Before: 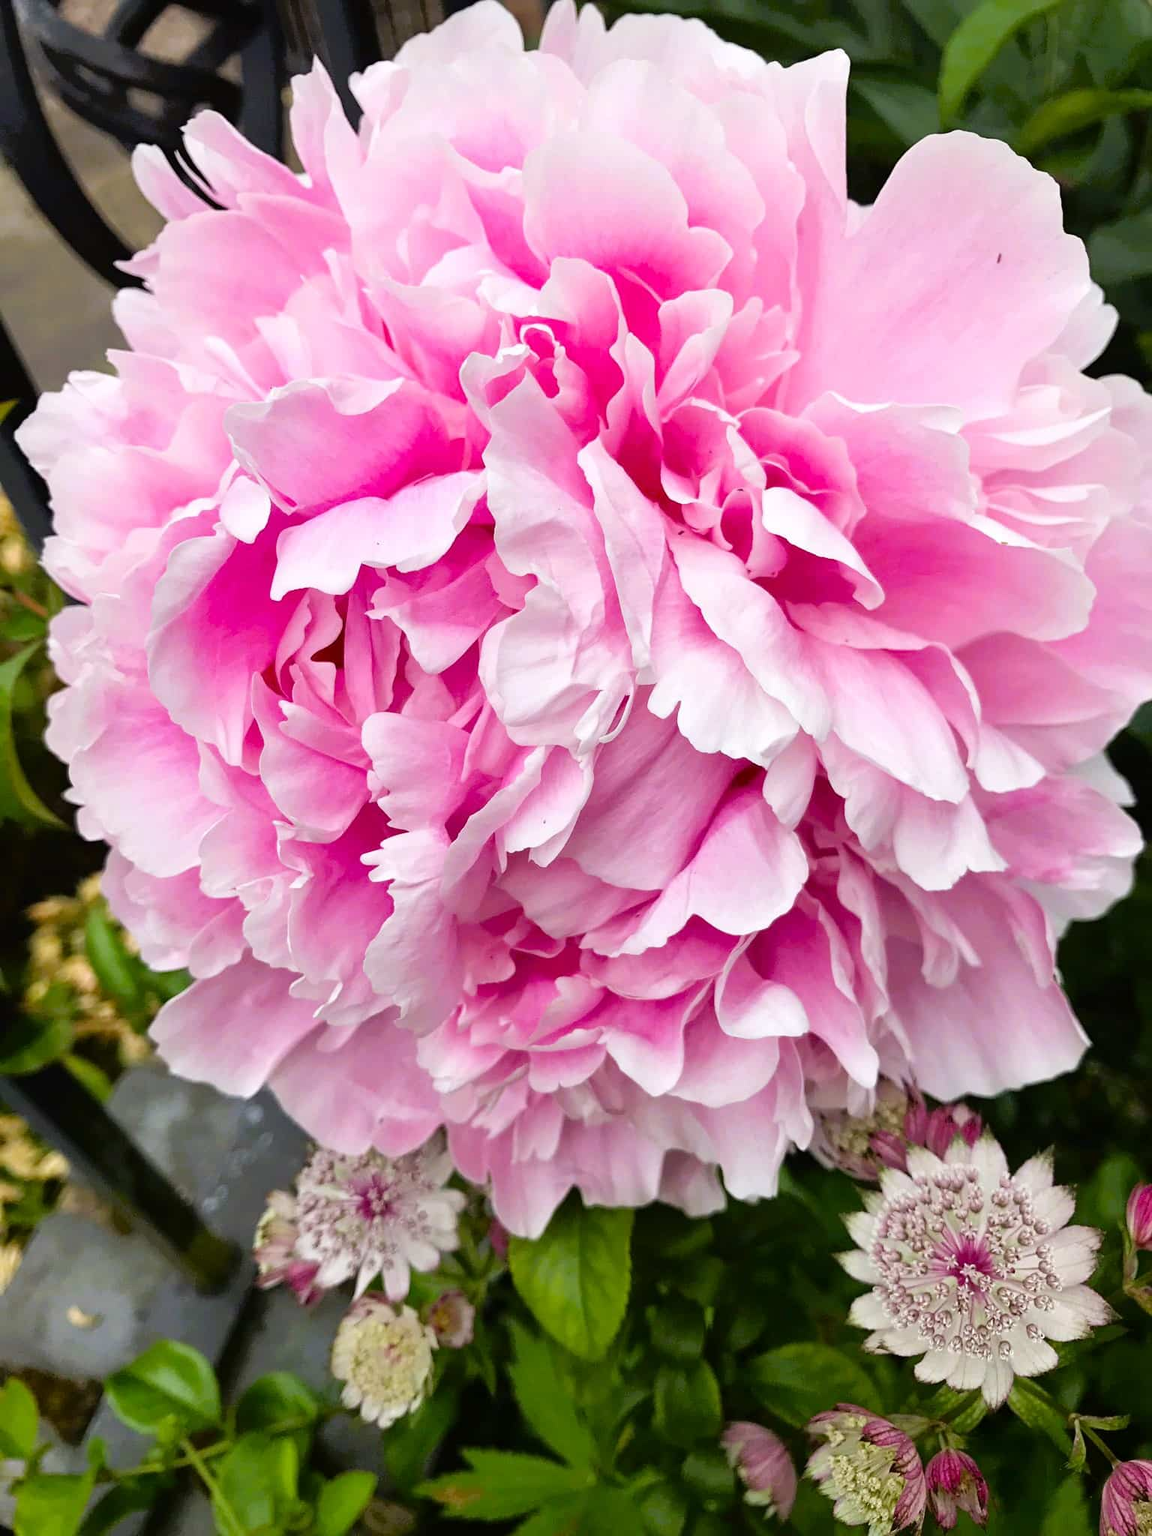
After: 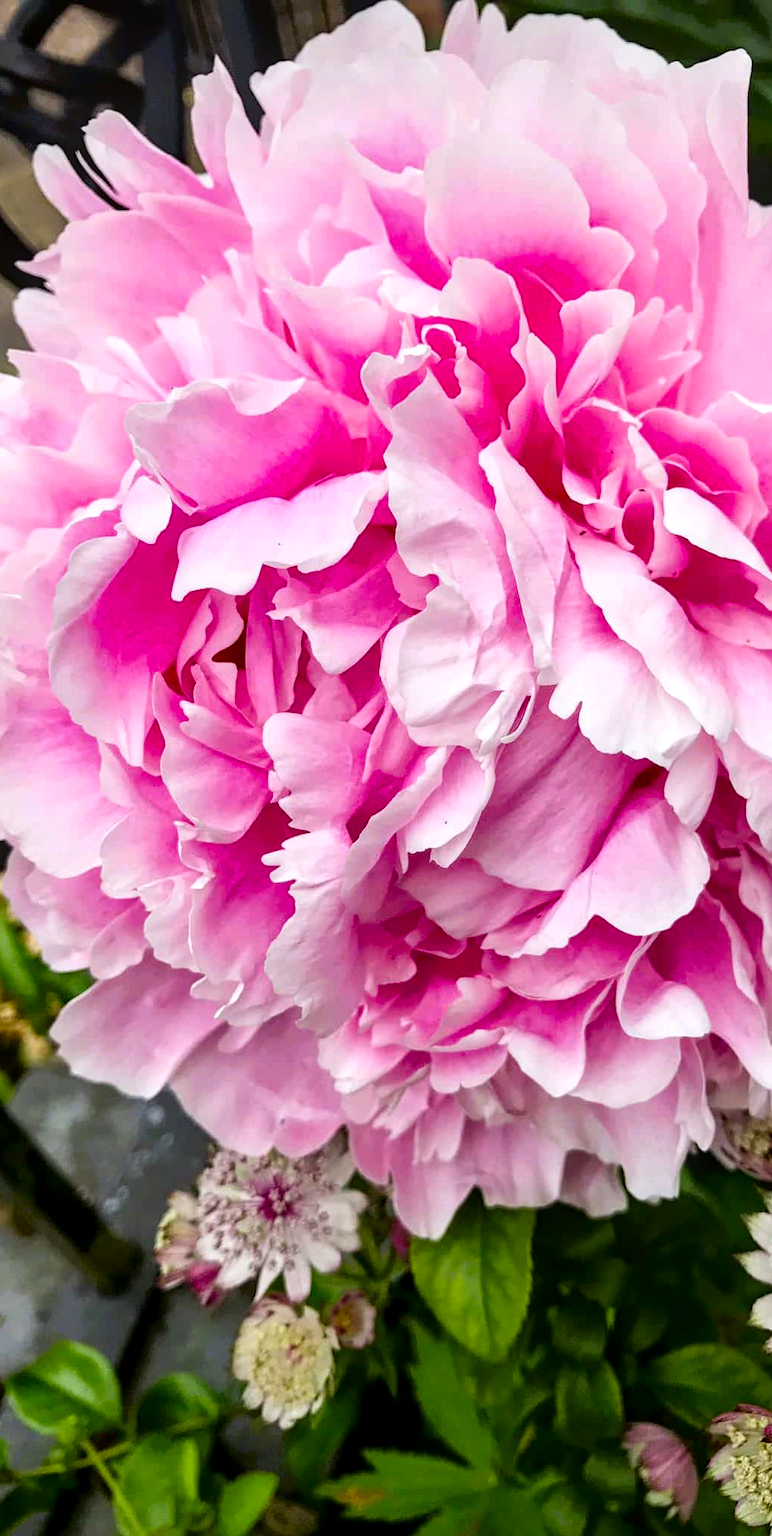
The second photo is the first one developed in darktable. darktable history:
local contrast: on, module defaults
crop and rotate: left 8.622%, right 24.267%
contrast brightness saturation: contrast 0.126, brightness -0.05, saturation 0.151
